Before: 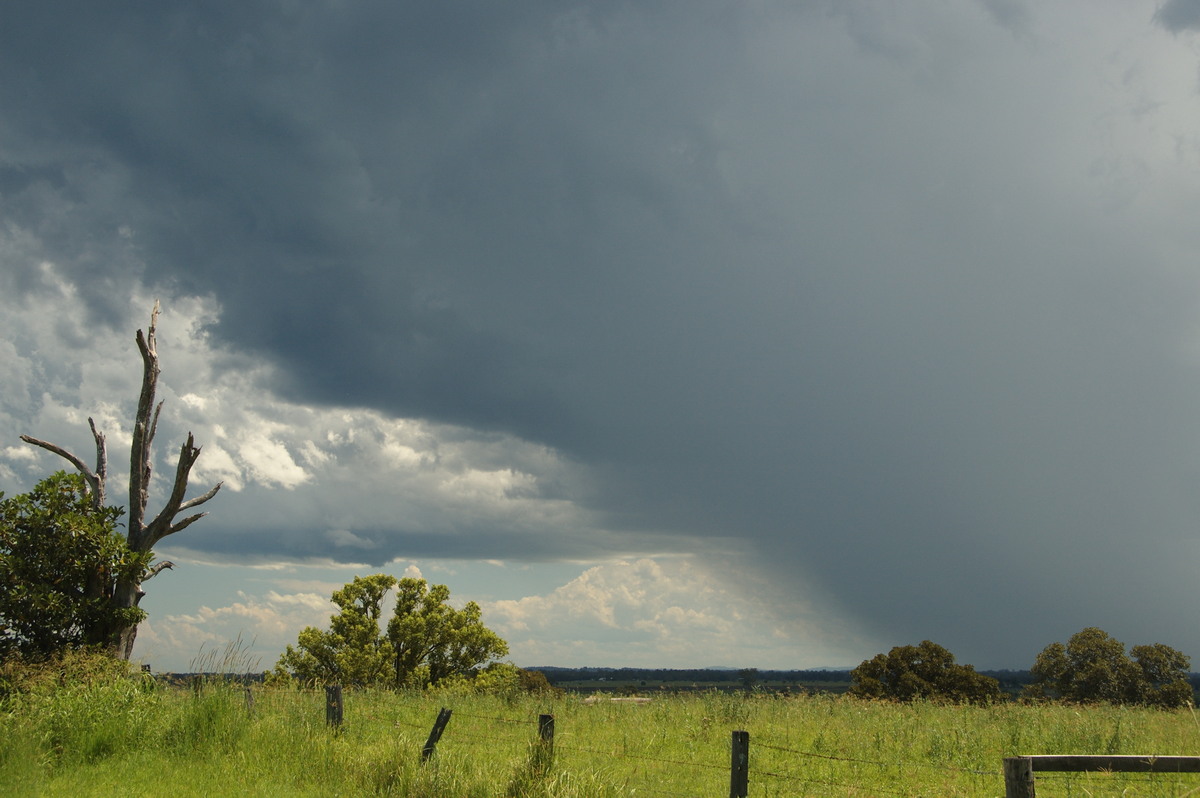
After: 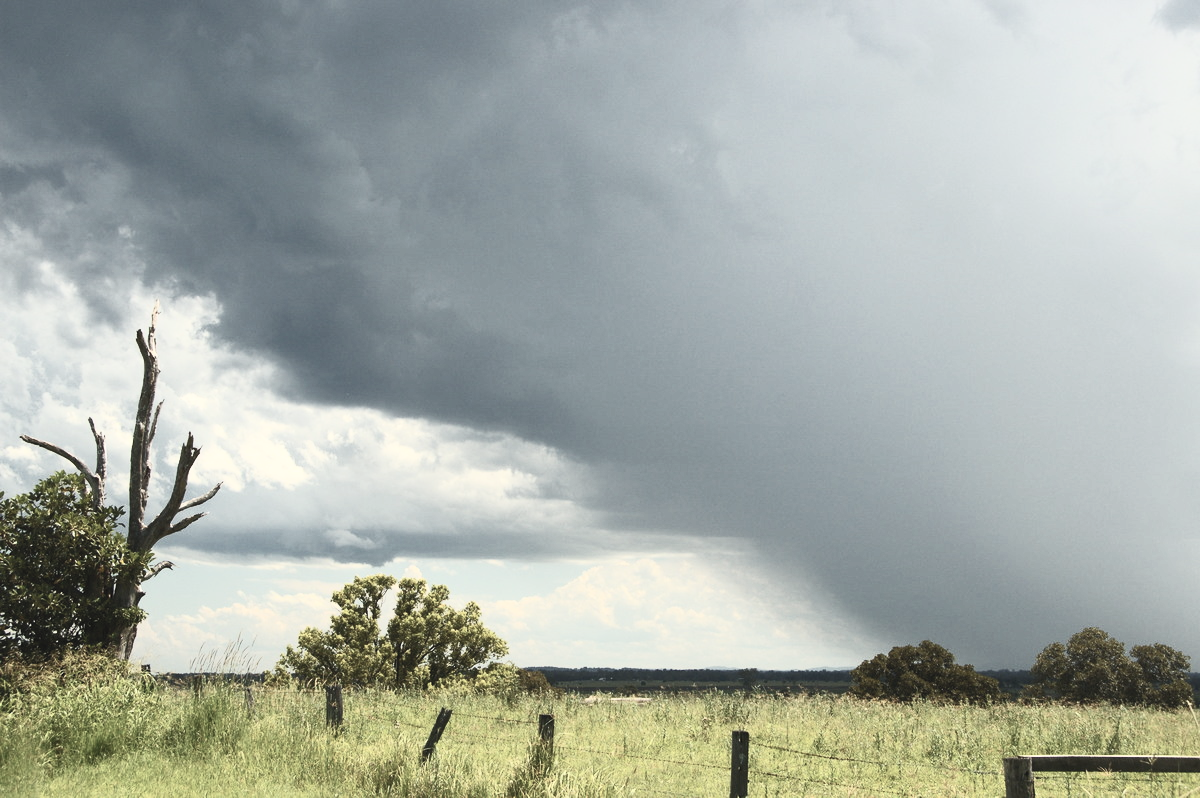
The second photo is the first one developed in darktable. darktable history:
contrast brightness saturation: contrast 0.569, brightness 0.572, saturation -0.327
